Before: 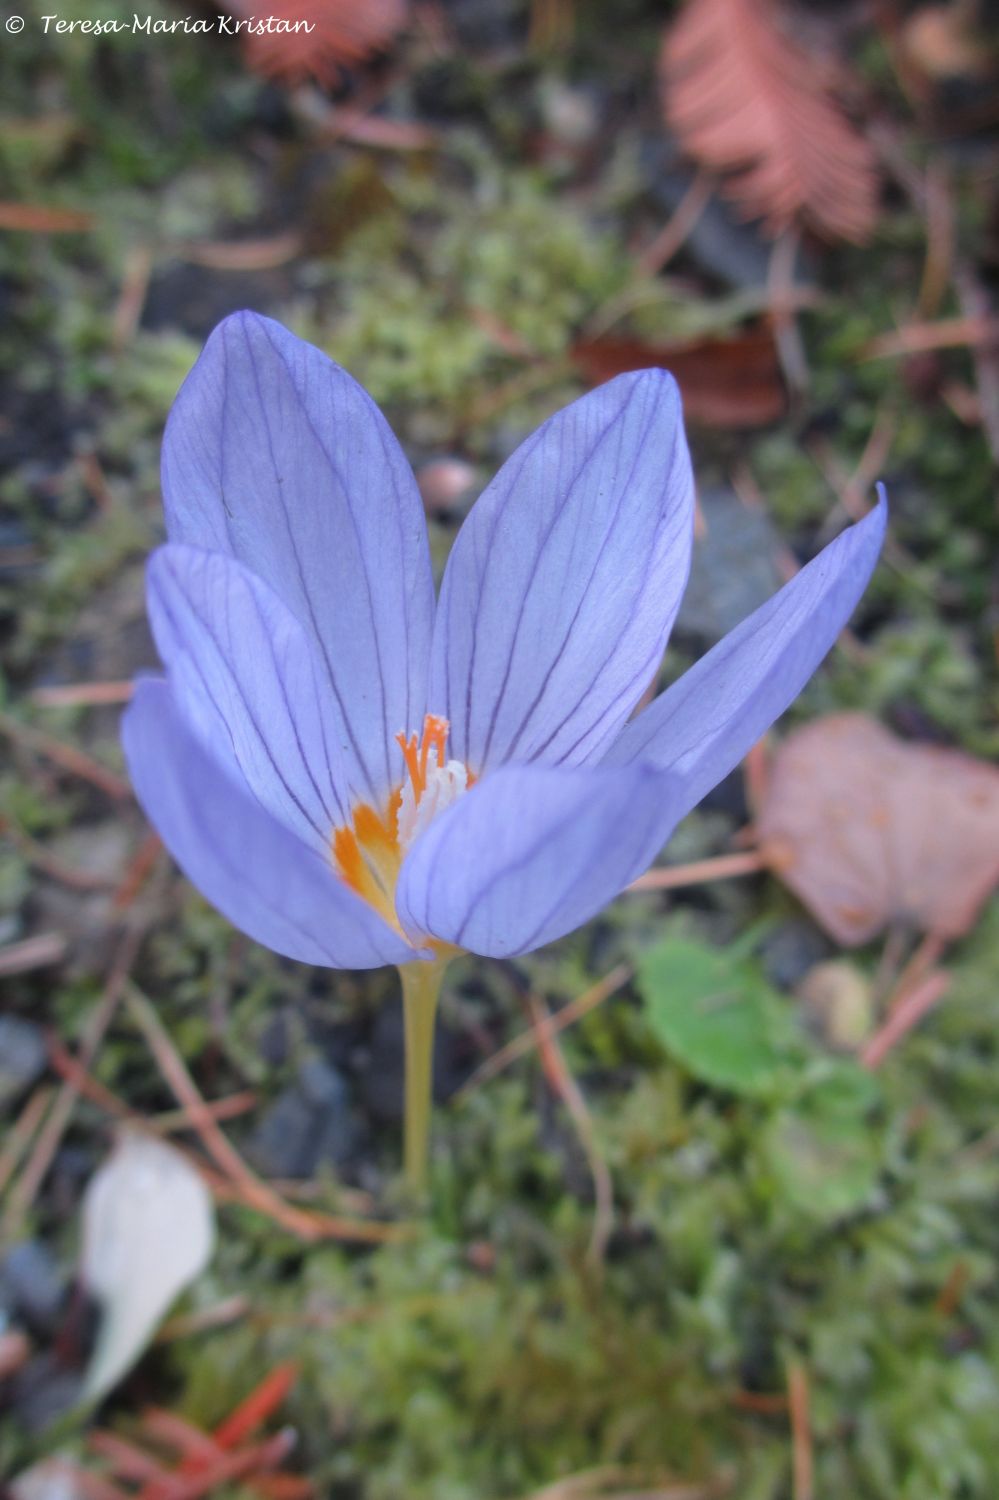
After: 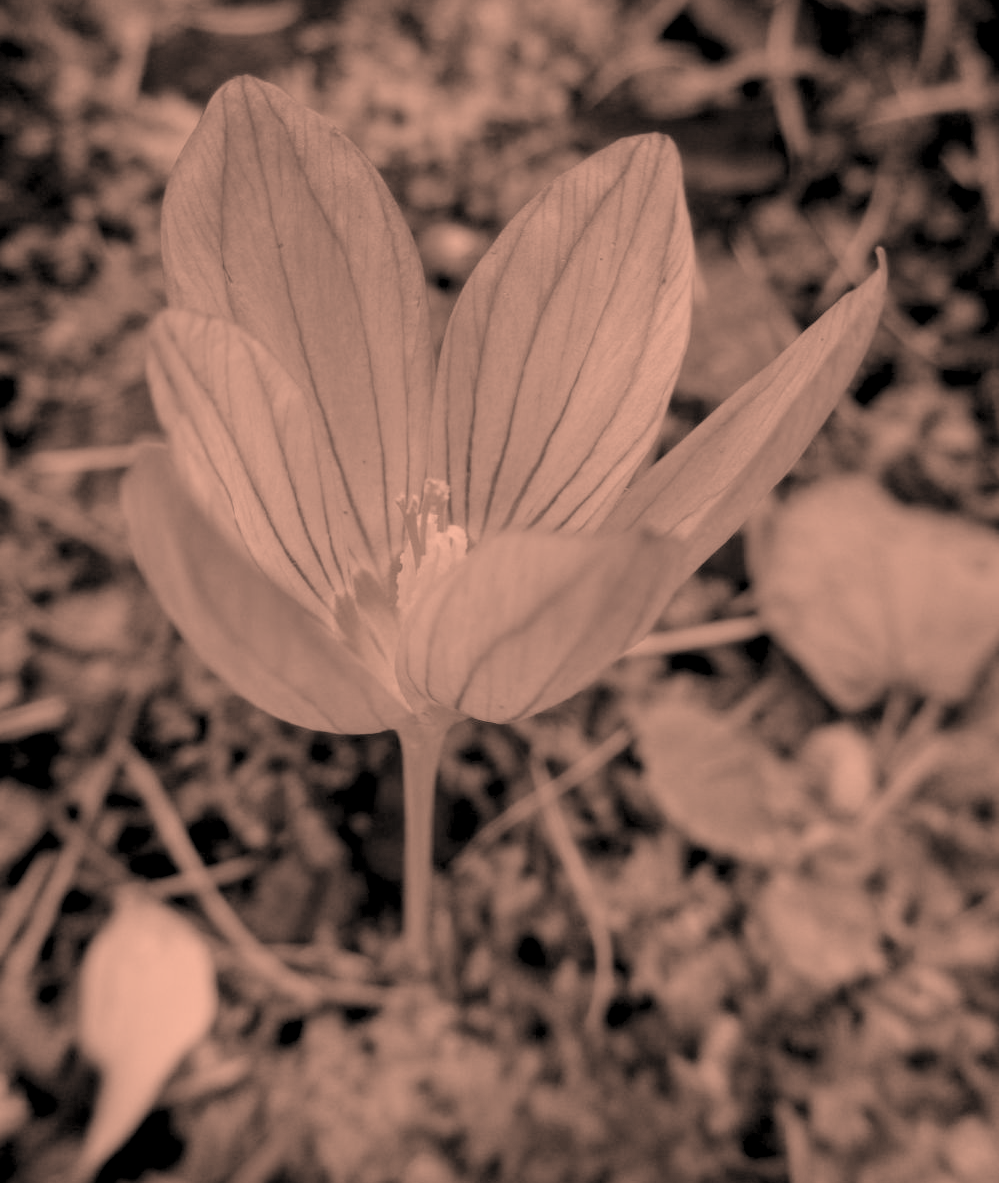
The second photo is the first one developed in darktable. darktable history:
color correction: highlights a* 39.47, highlights b* 39.66, saturation 0.695
contrast brightness saturation: saturation -0.986
shadows and highlights: shadows -20.01, white point adjustment -2.01, highlights -34.81
crop and rotate: top 15.728%, bottom 5.397%
filmic rgb: black relative exposure -4.37 EV, white relative exposure 4.56 EV, threshold 6 EV, hardness 2.4, contrast 1.051, enable highlight reconstruction true
local contrast: detail 130%
tone equalizer: edges refinement/feathering 500, mask exposure compensation -1.57 EV, preserve details no
